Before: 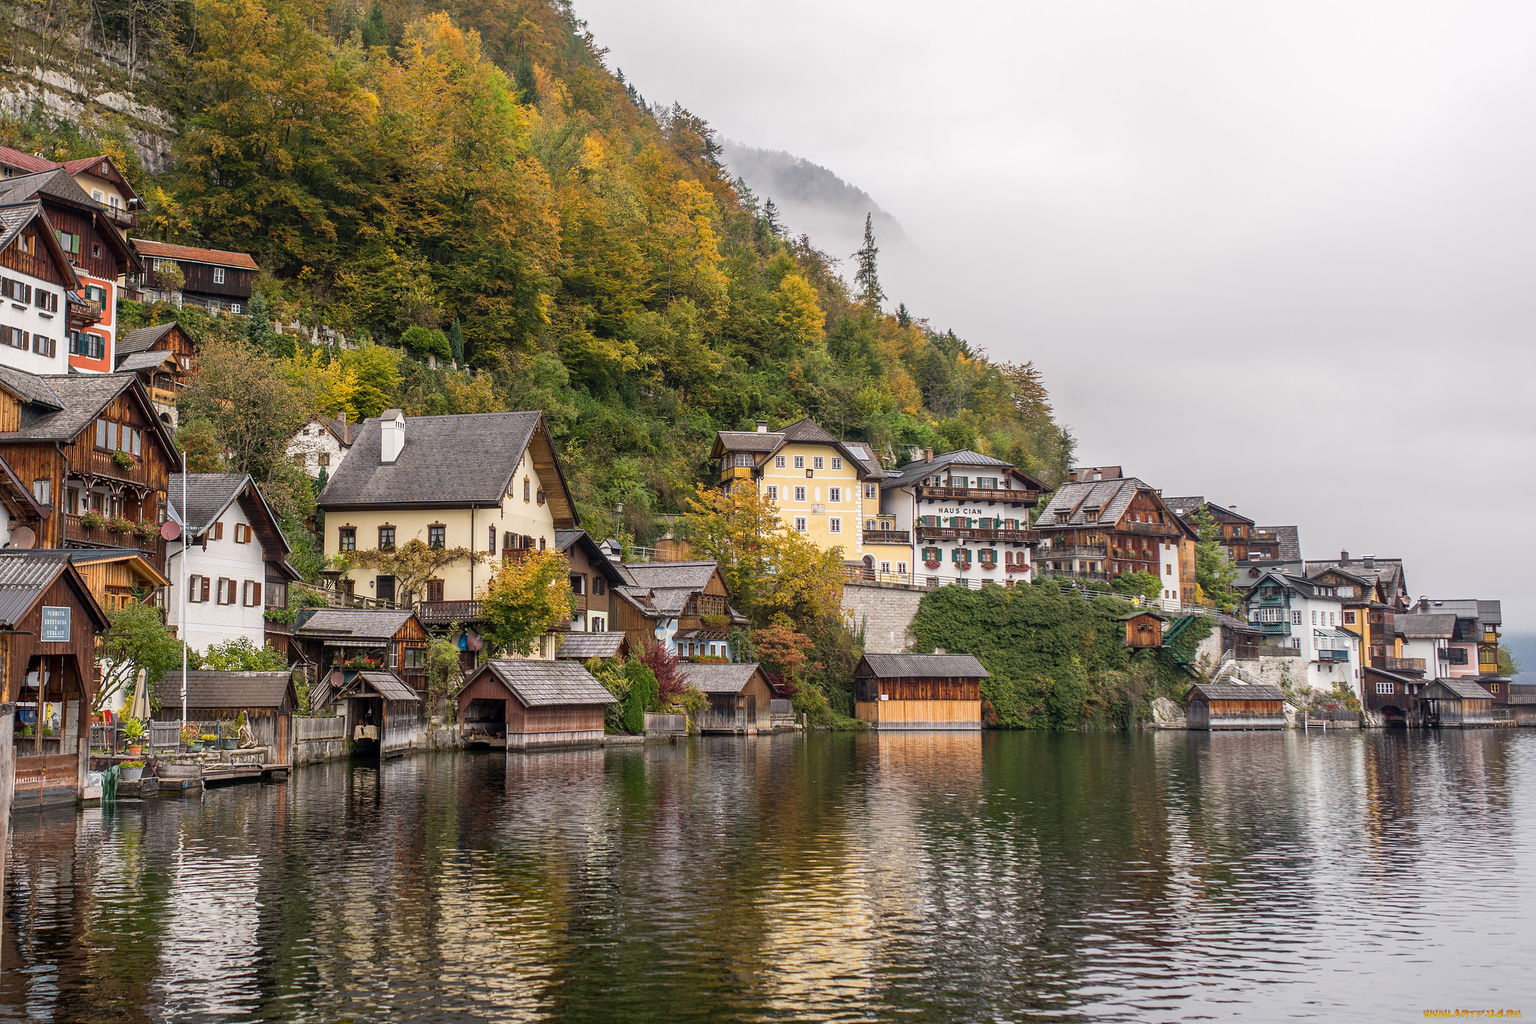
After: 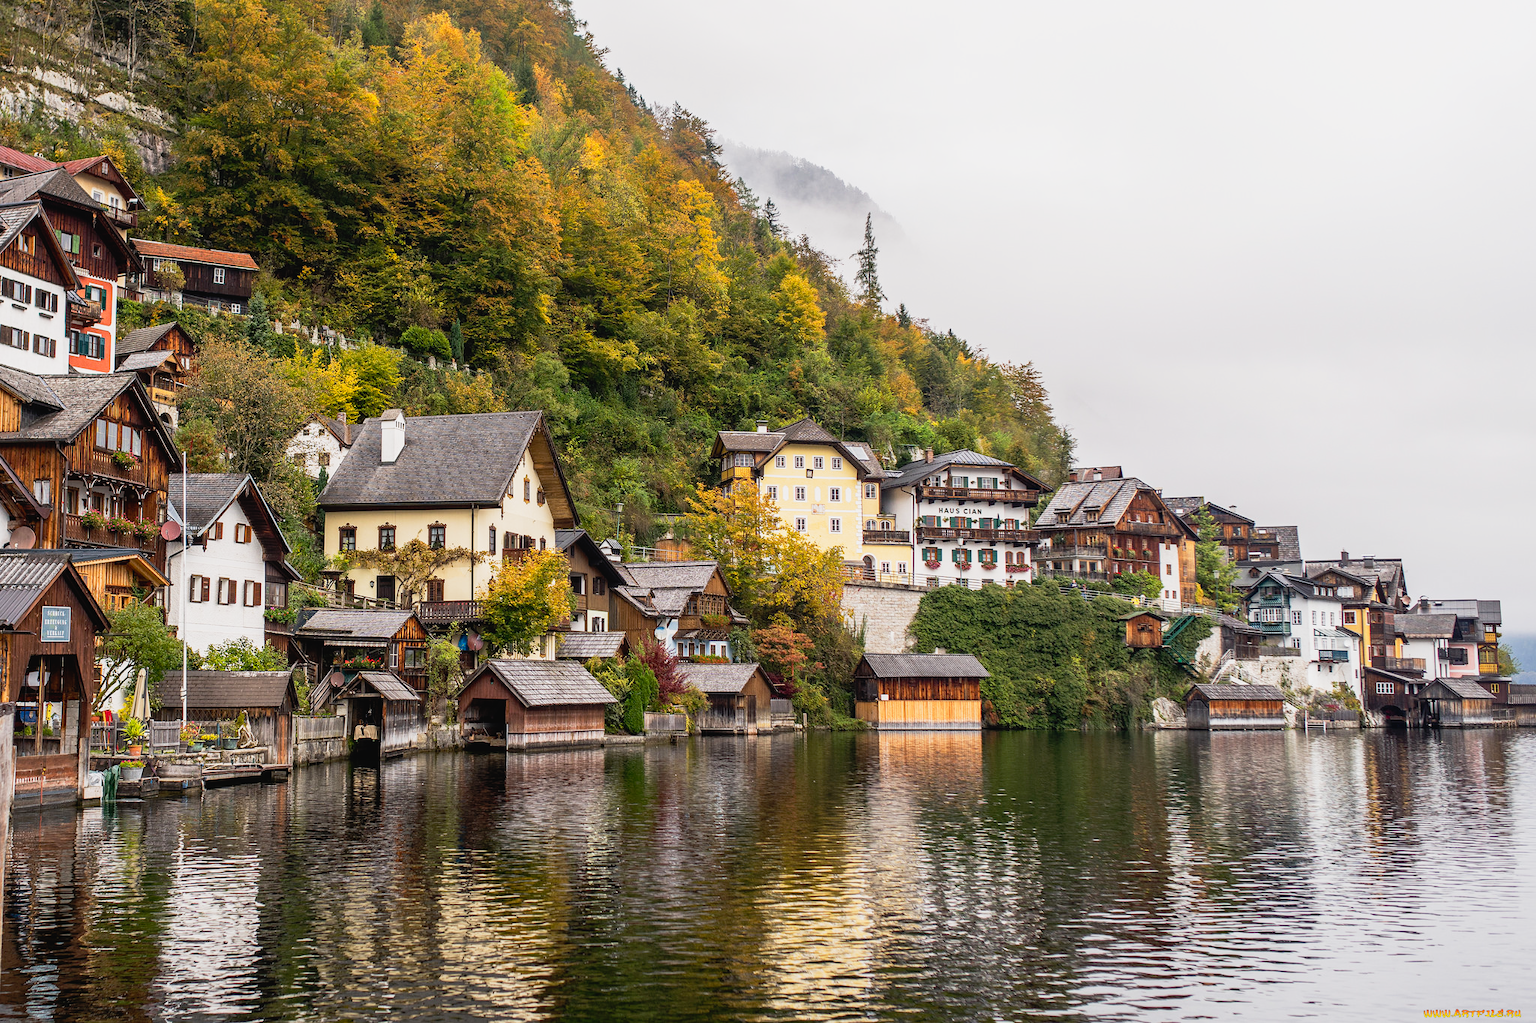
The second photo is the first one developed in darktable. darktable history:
tone curve: curves: ch0 [(0, 0.024) (0.031, 0.027) (0.113, 0.069) (0.198, 0.18) (0.304, 0.303) (0.441, 0.462) (0.557, 0.6) (0.711, 0.79) (0.812, 0.878) (0.927, 0.935) (1, 0.963)]; ch1 [(0, 0) (0.222, 0.2) (0.343, 0.325) (0.45, 0.441) (0.502, 0.501) (0.527, 0.534) (0.55, 0.561) (0.632, 0.656) (0.735, 0.754) (1, 1)]; ch2 [(0, 0) (0.249, 0.222) (0.352, 0.348) (0.424, 0.439) (0.476, 0.482) (0.499, 0.501) (0.517, 0.516) (0.532, 0.544) (0.558, 0.585) (0.596, 0.629) (0.726, 0.745) (0.82, 0.796) (0.998, 0.928)], preserve colors none
